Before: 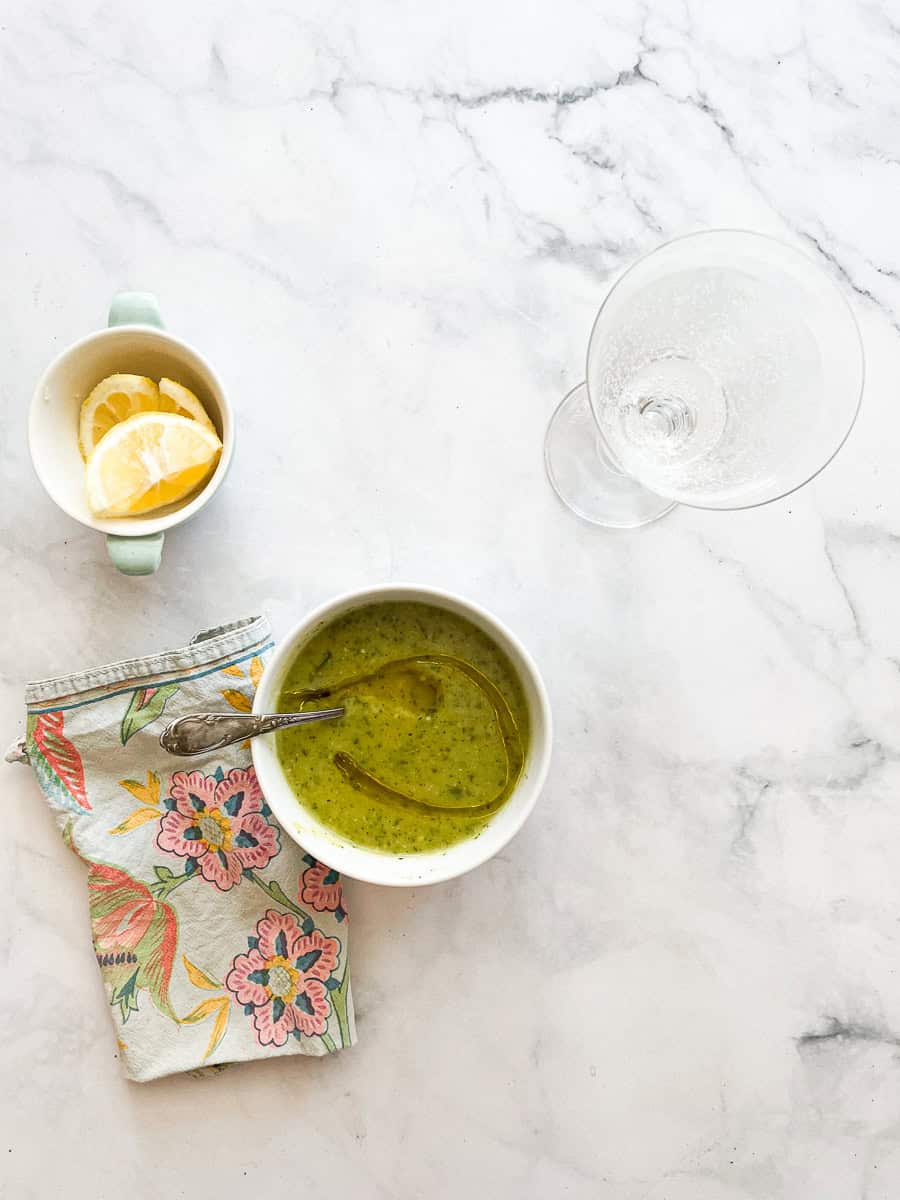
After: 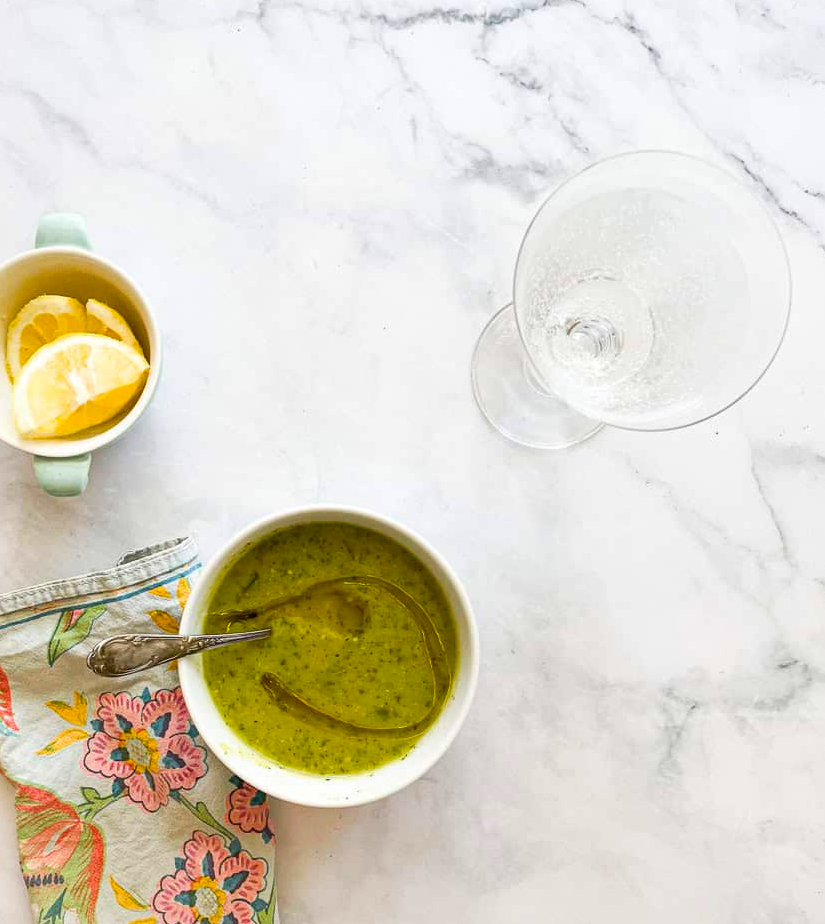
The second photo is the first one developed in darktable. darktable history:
crop: left 8.155%, top 6.611%, bottom 15.385%
color balance rgb: perceptual saturation grading › global saturation 25%, global vibrance 20%
